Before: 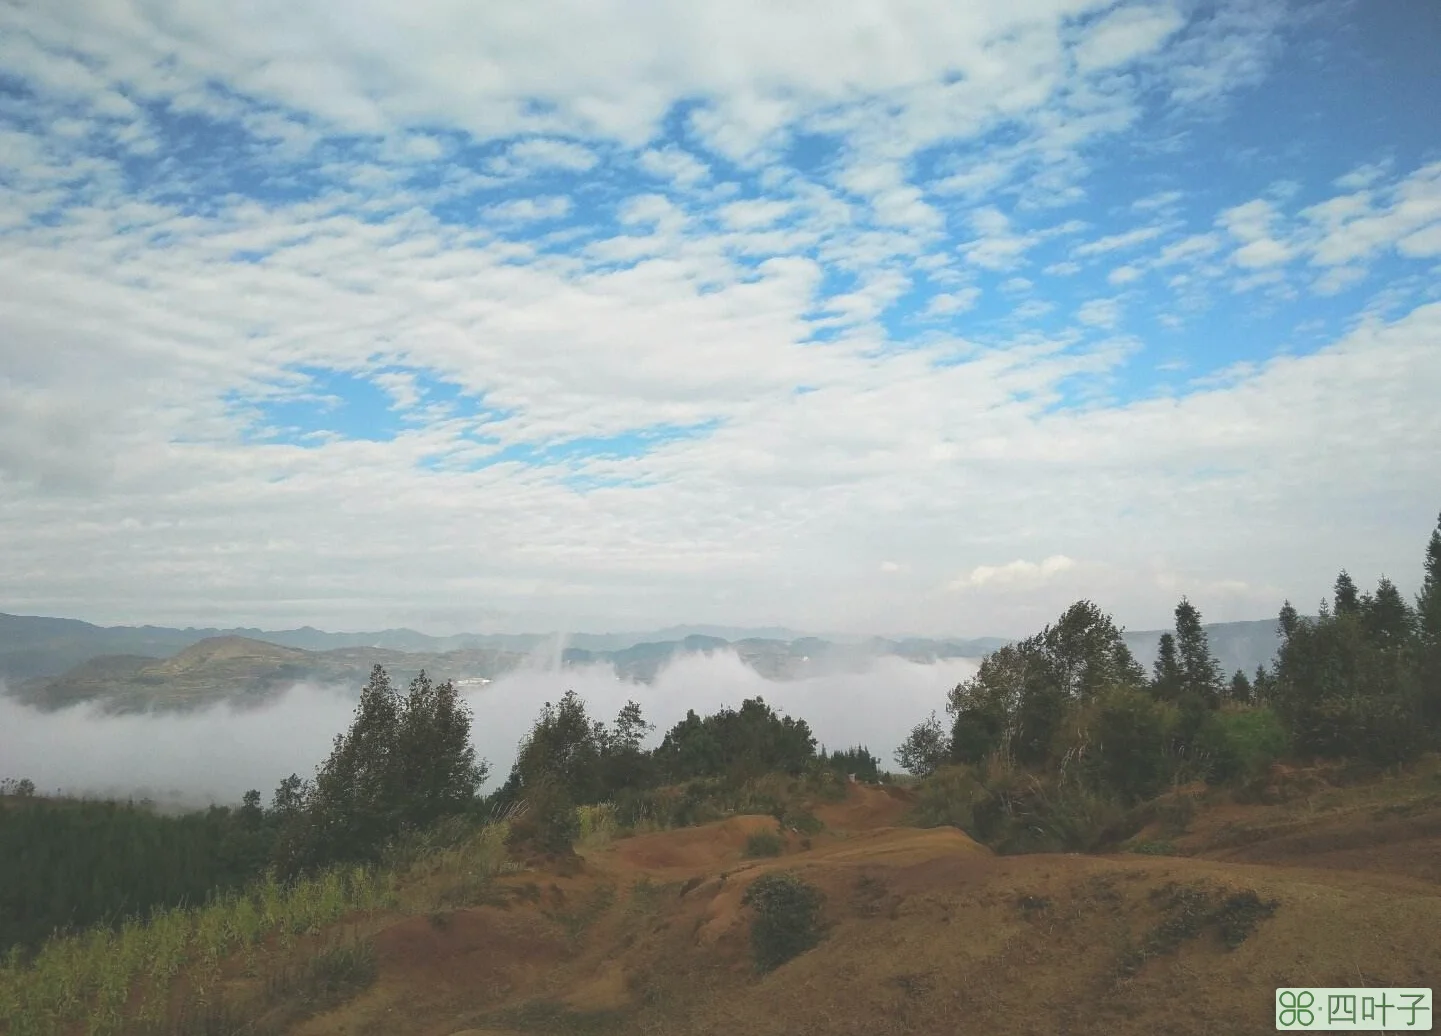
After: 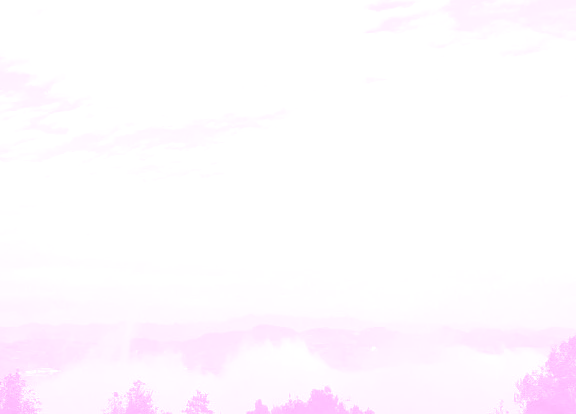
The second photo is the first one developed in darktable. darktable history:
color correction: highlights a* -11.71, highlights b* -15.58
white balance: red 1.188, blue 1.11
crop: left 30%, top 30%, right 30%, bottom 30%
local contrast: highlights 68%, shadows 68%, detail 82%, midtone range 0.325
exposure: black level correction 0, exposure 1.45 EV, compensate exposure bias true, compensate highlight preservation false
colorize: hue 331.2°, saturation 75%, source mix 30.28%, lightness 70.52%, version 1
tone equalizer: on, module defaults
